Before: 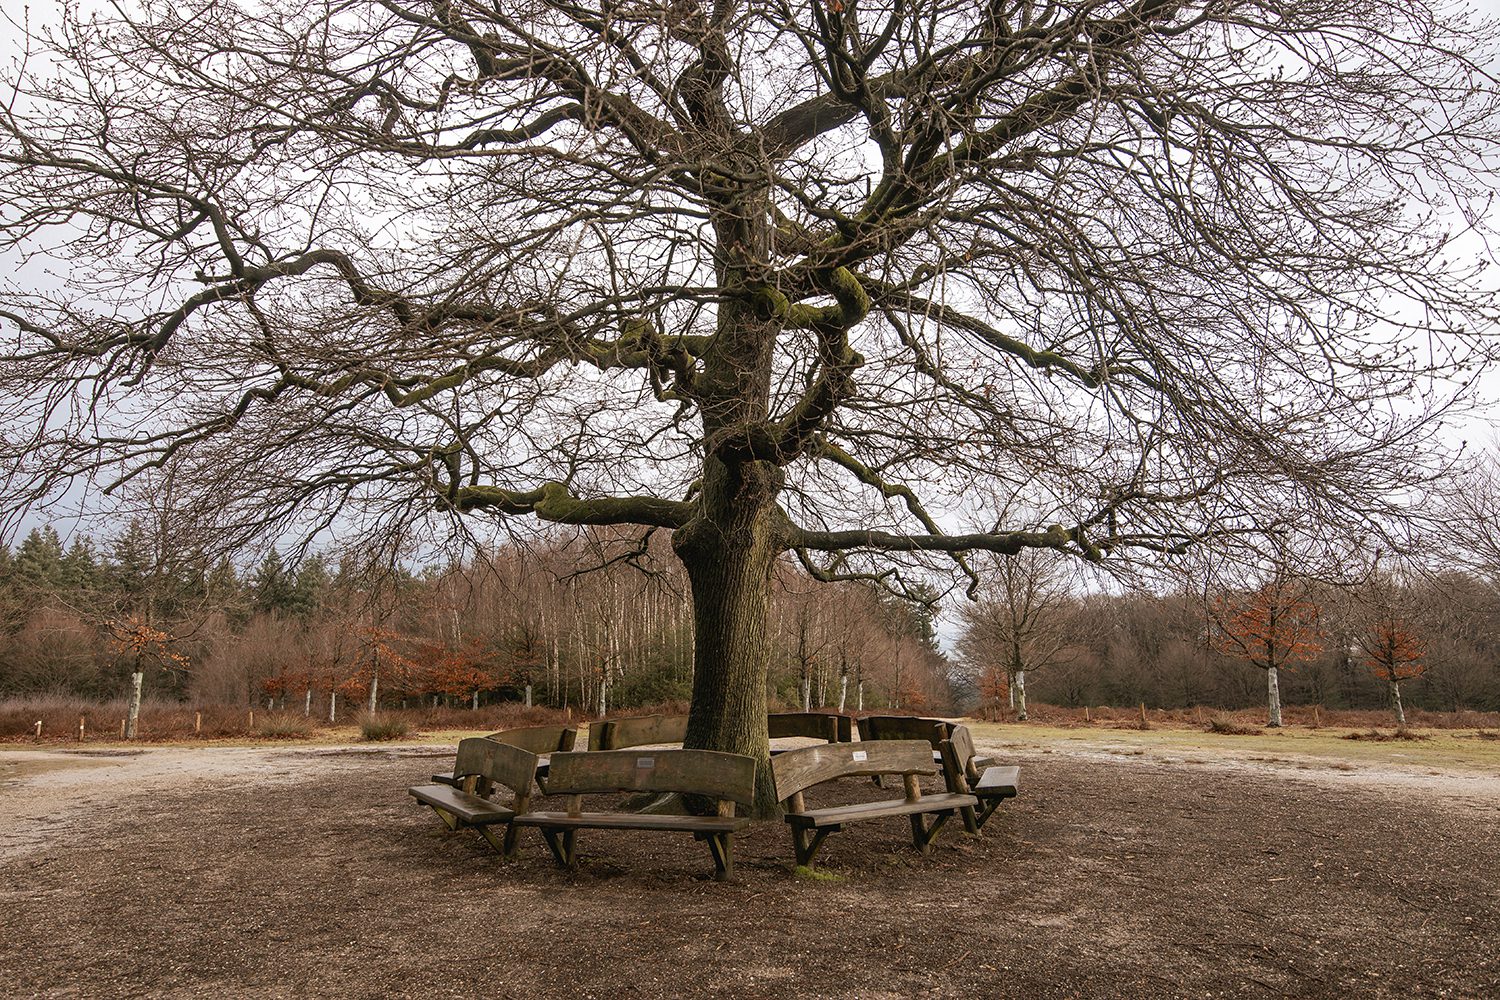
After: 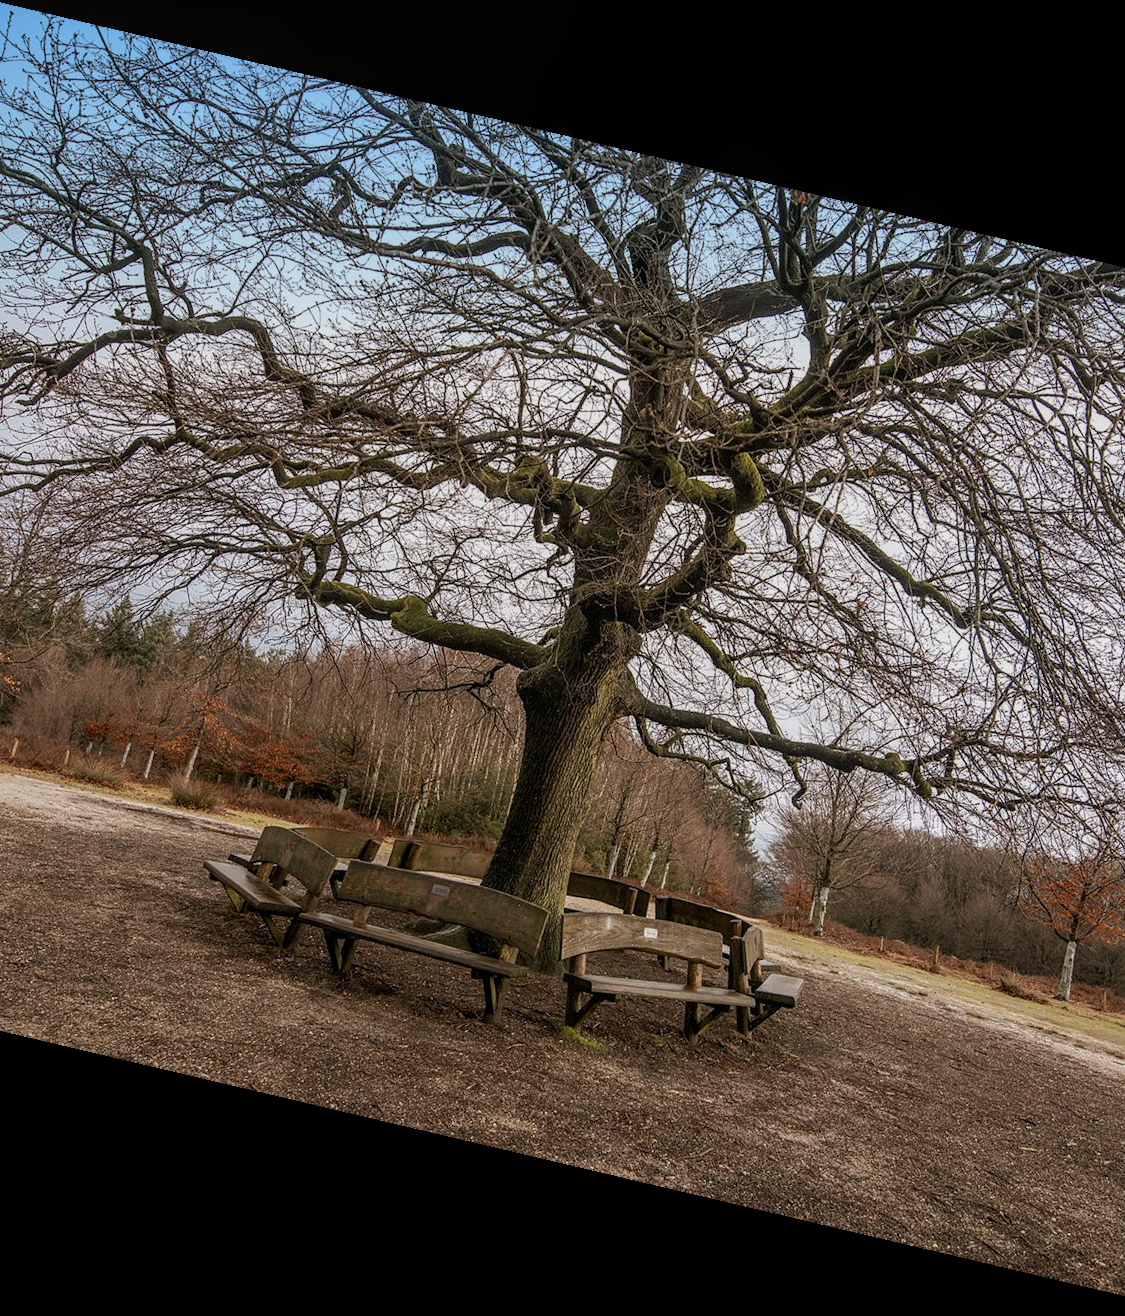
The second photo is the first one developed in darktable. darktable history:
local contrast: on, module defaults
rotate and perspective: rotation 13.27°, automatic cropping off
shadows and highlights: radius 121.13, shadows 21.4, white point adjustment -9.72, highlights -14.39, soften with gaussian
graduated density: density 2.02 EV, hardness 44%, rotation 0.374°, offset 8.21, hue 208.8°, saturation 97%
crop and rotate: left 14.385%, right 18.948%
